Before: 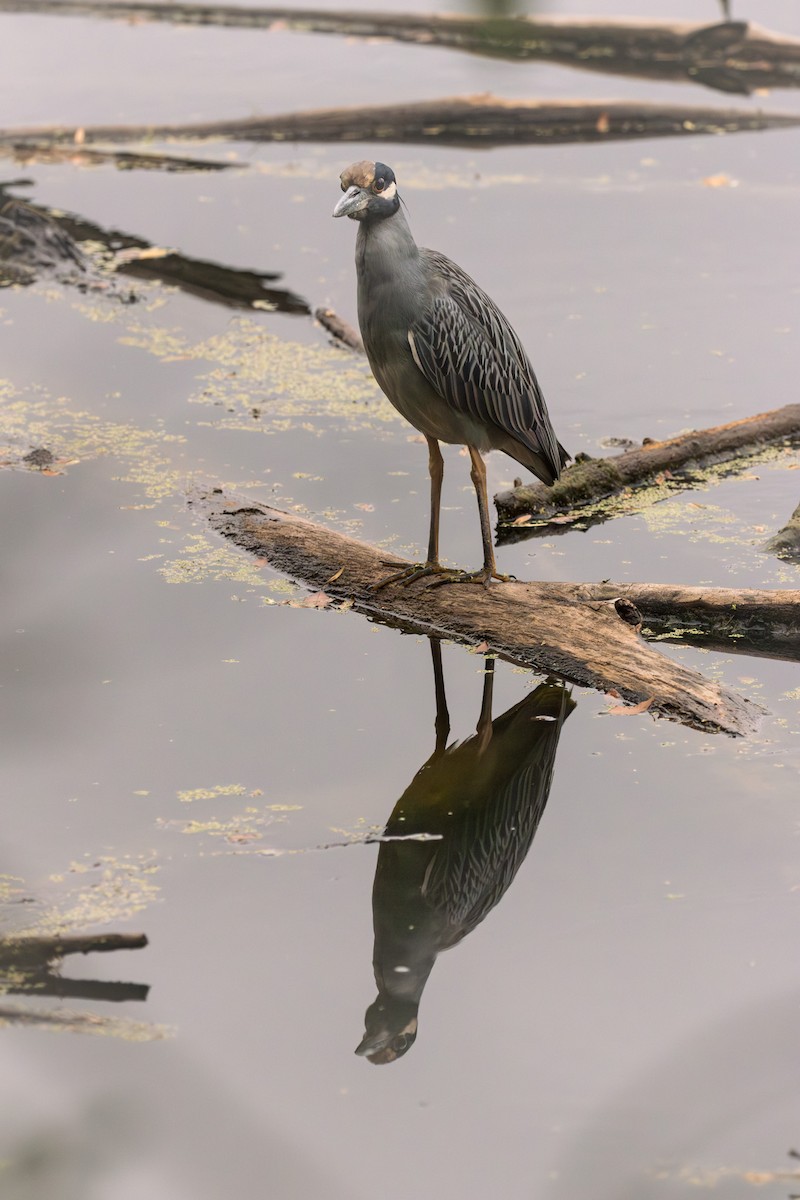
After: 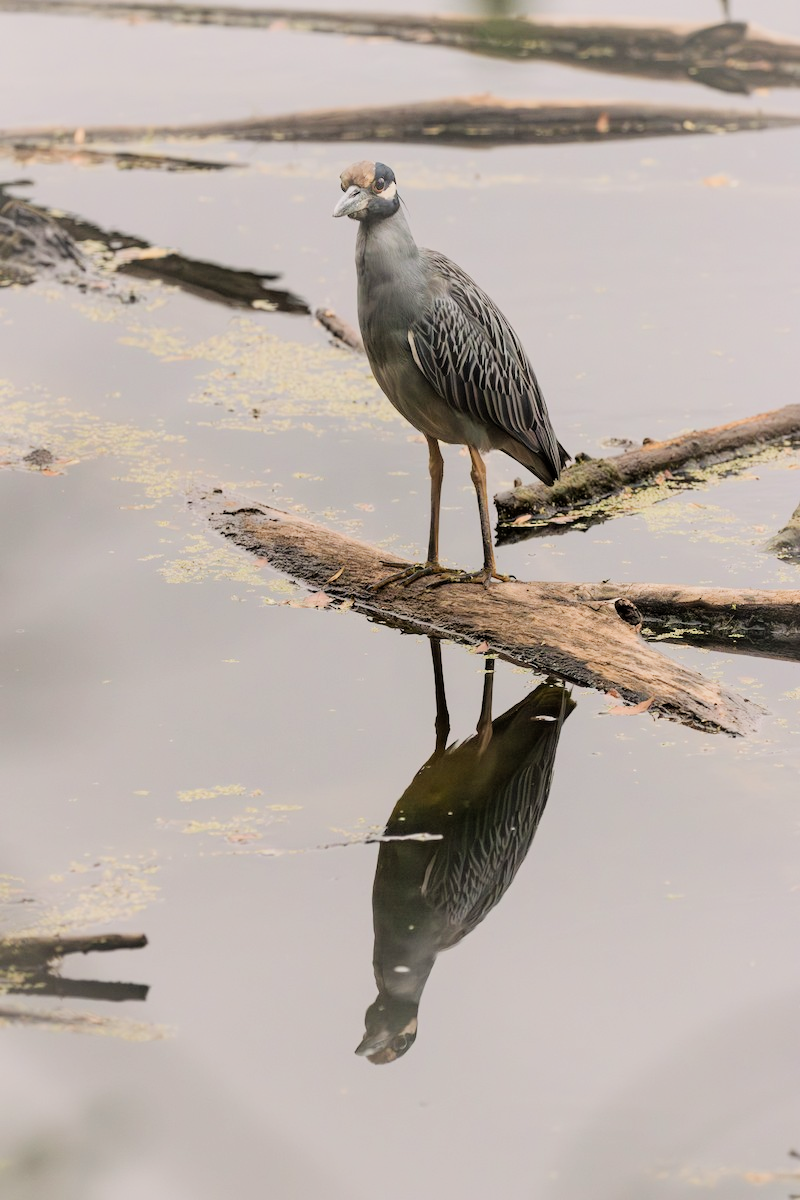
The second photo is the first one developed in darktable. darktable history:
exposure: exposure 0.657 EV, compensate highlight preservation false
filmic rgb: black relative exposure -7.65 EV, white relative exposure 4.56 EV, hardness 3.61, contrast 1.05
white balance: red 1.009, blue 0.985
